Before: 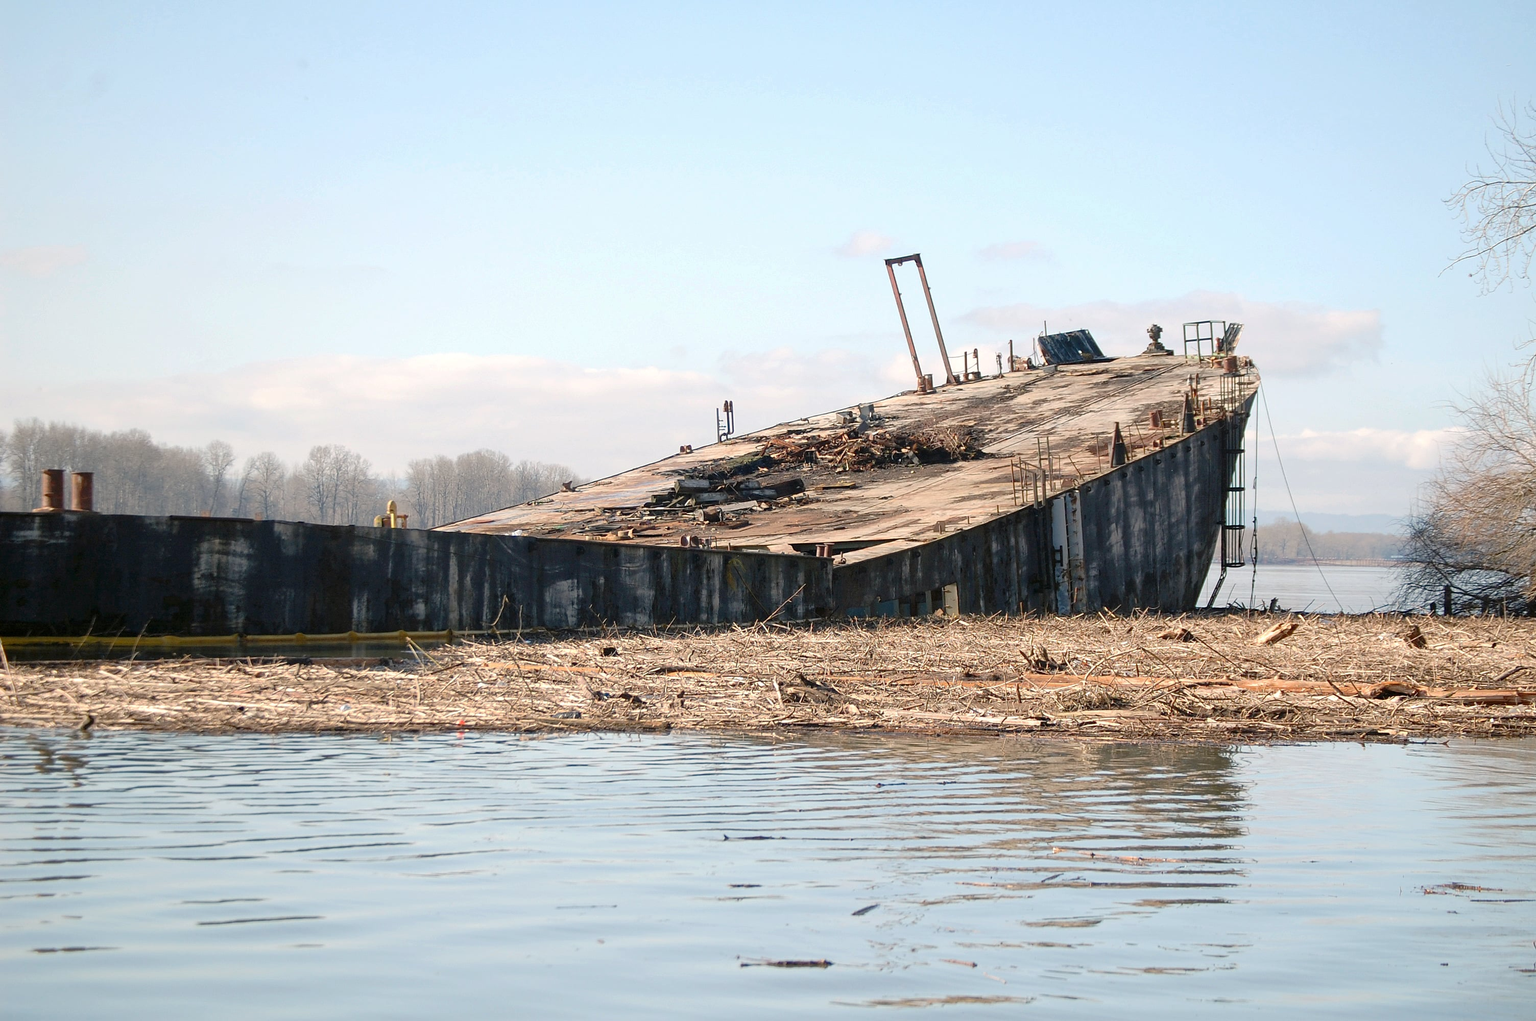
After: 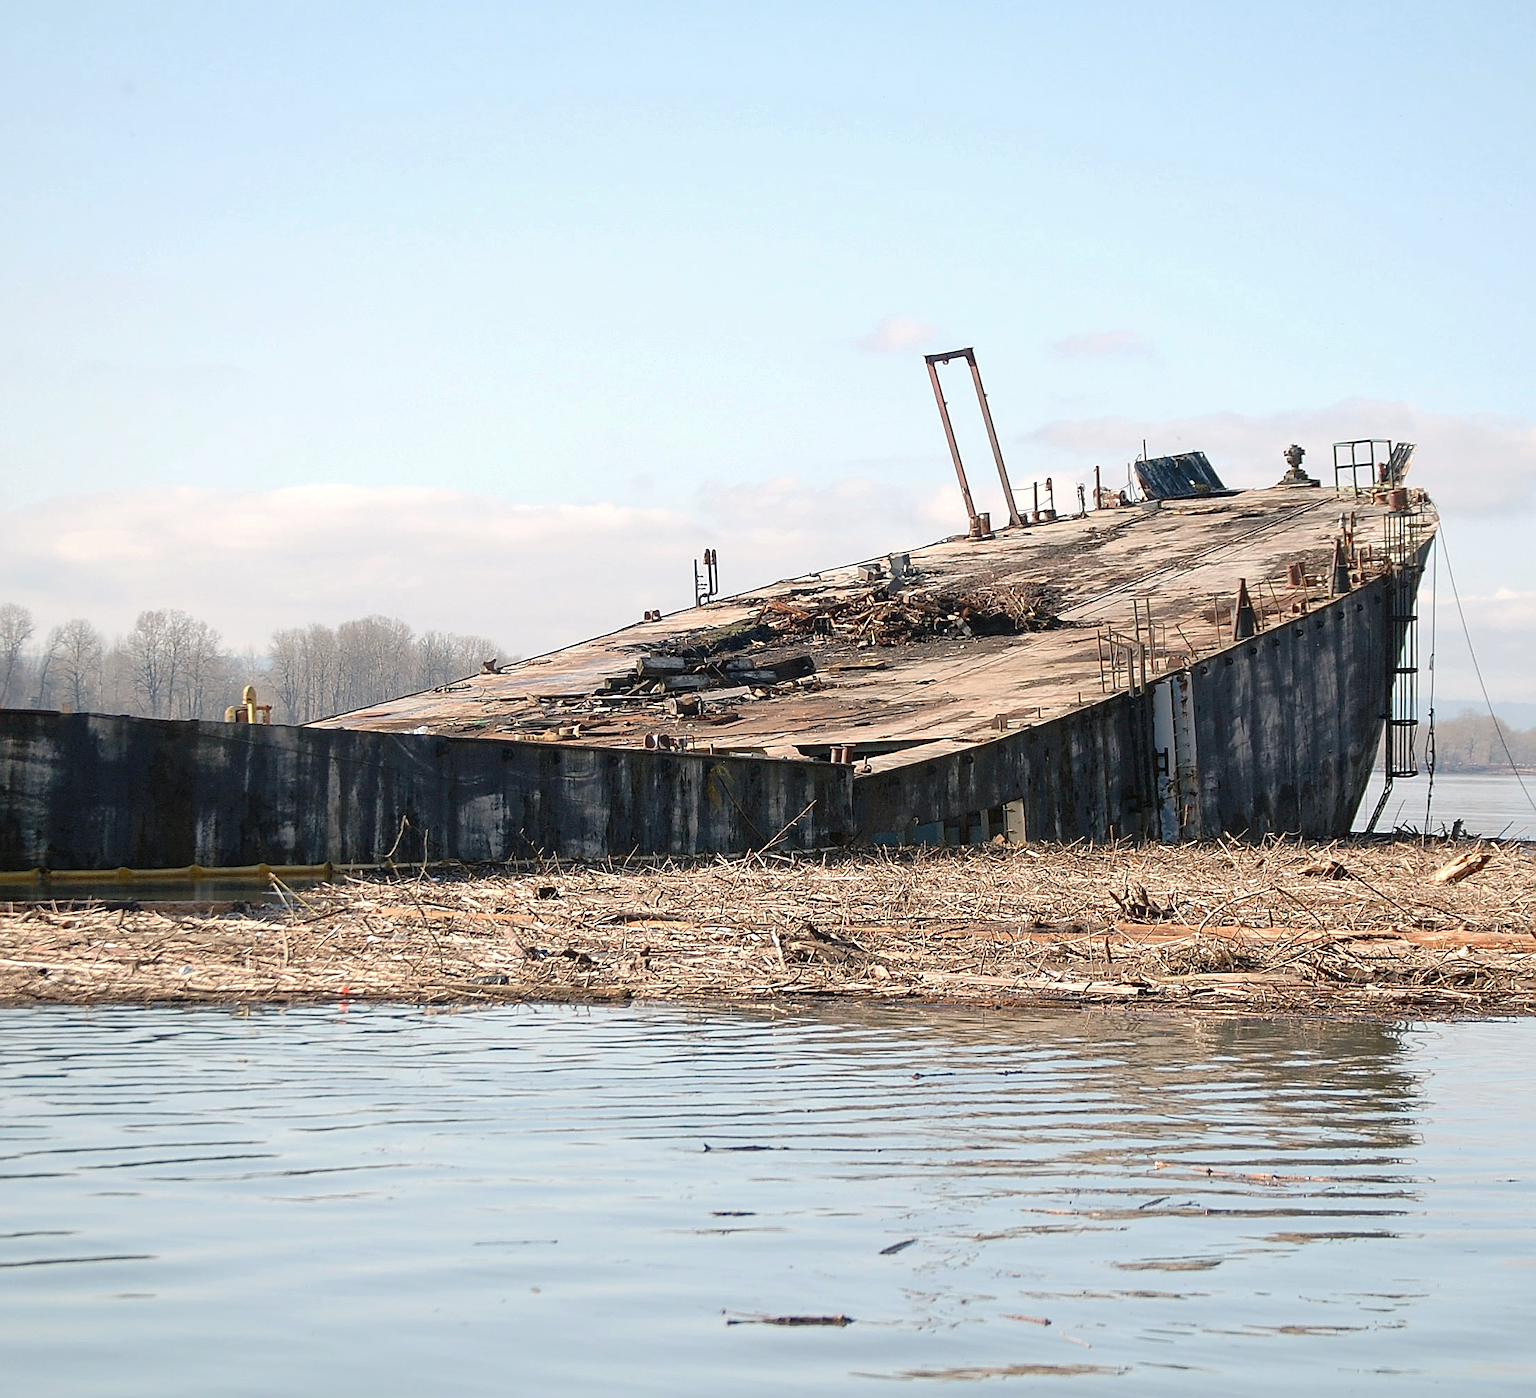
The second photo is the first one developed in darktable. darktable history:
sharpen: on, module defaults
crop: left 13.685%, top 0%, right 13.288%
contrast brightness saturation: saturation -0.066
